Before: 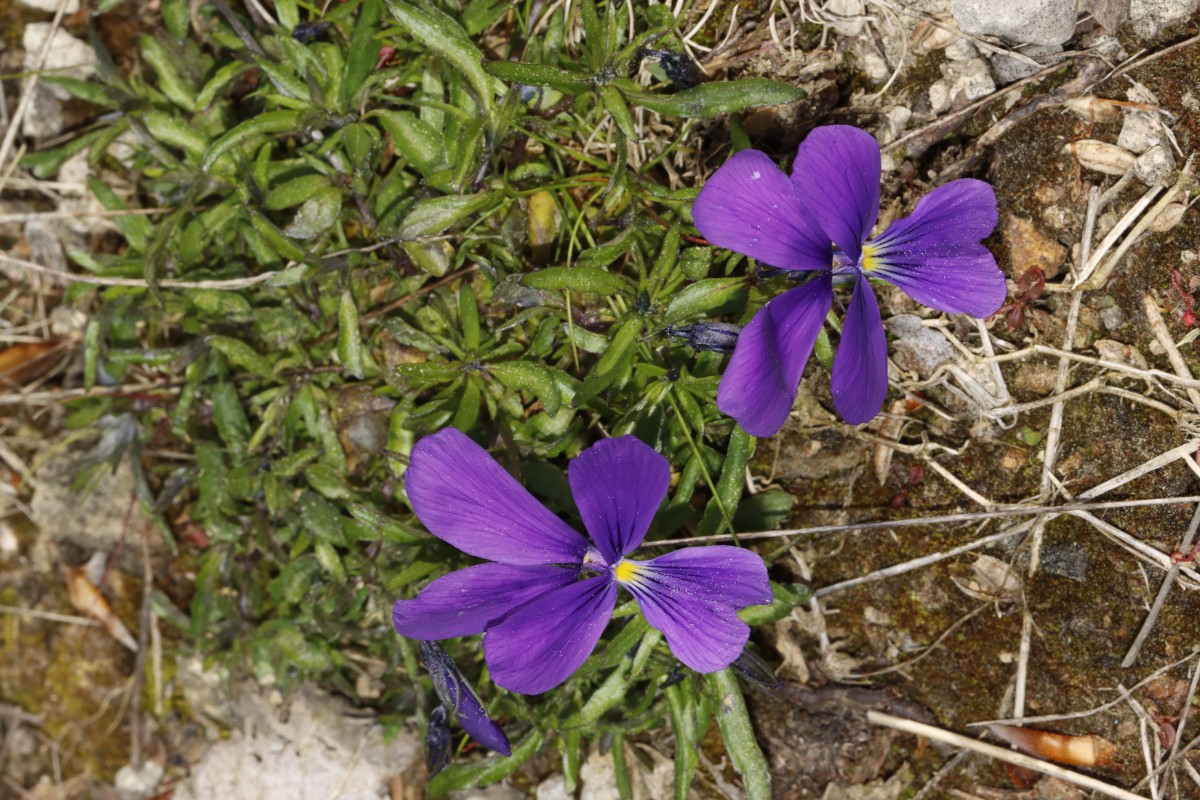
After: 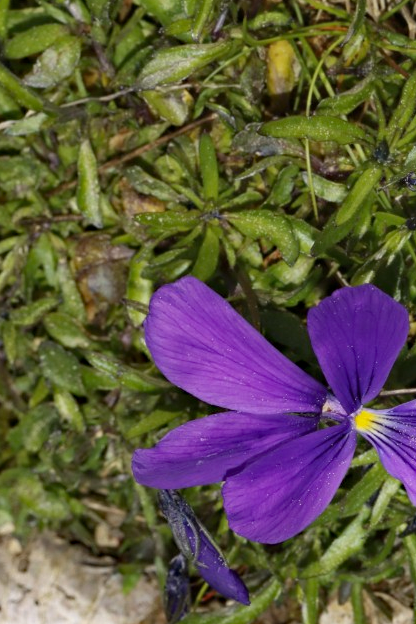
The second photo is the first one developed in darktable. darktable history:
crop and rotate: left 21.775%, top 18.96%, right 43.487%, bottom 3.005%
haze removal: strength 0.299, distance 0.243, compatibility mode true, adaptive false
